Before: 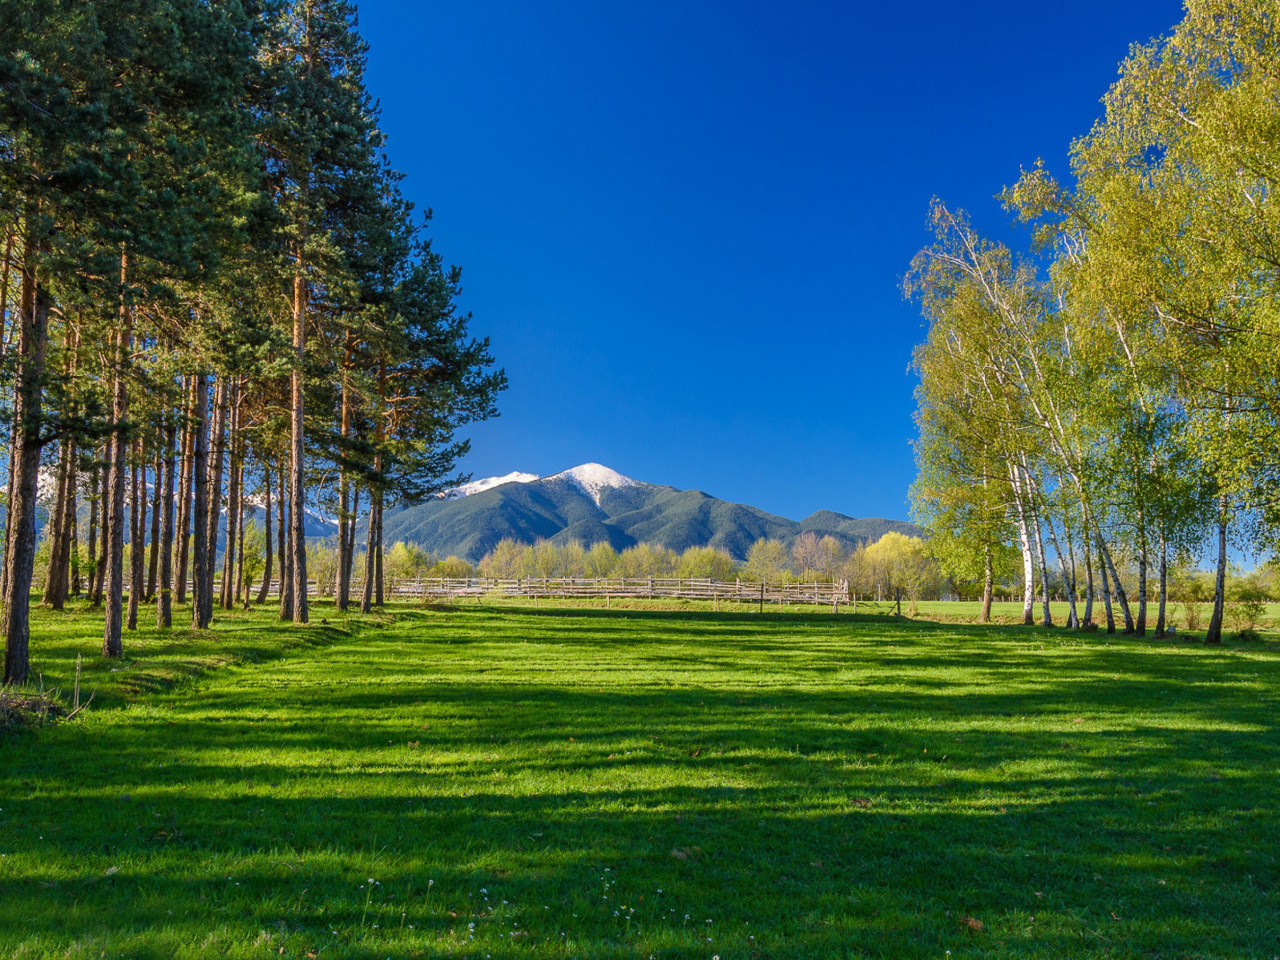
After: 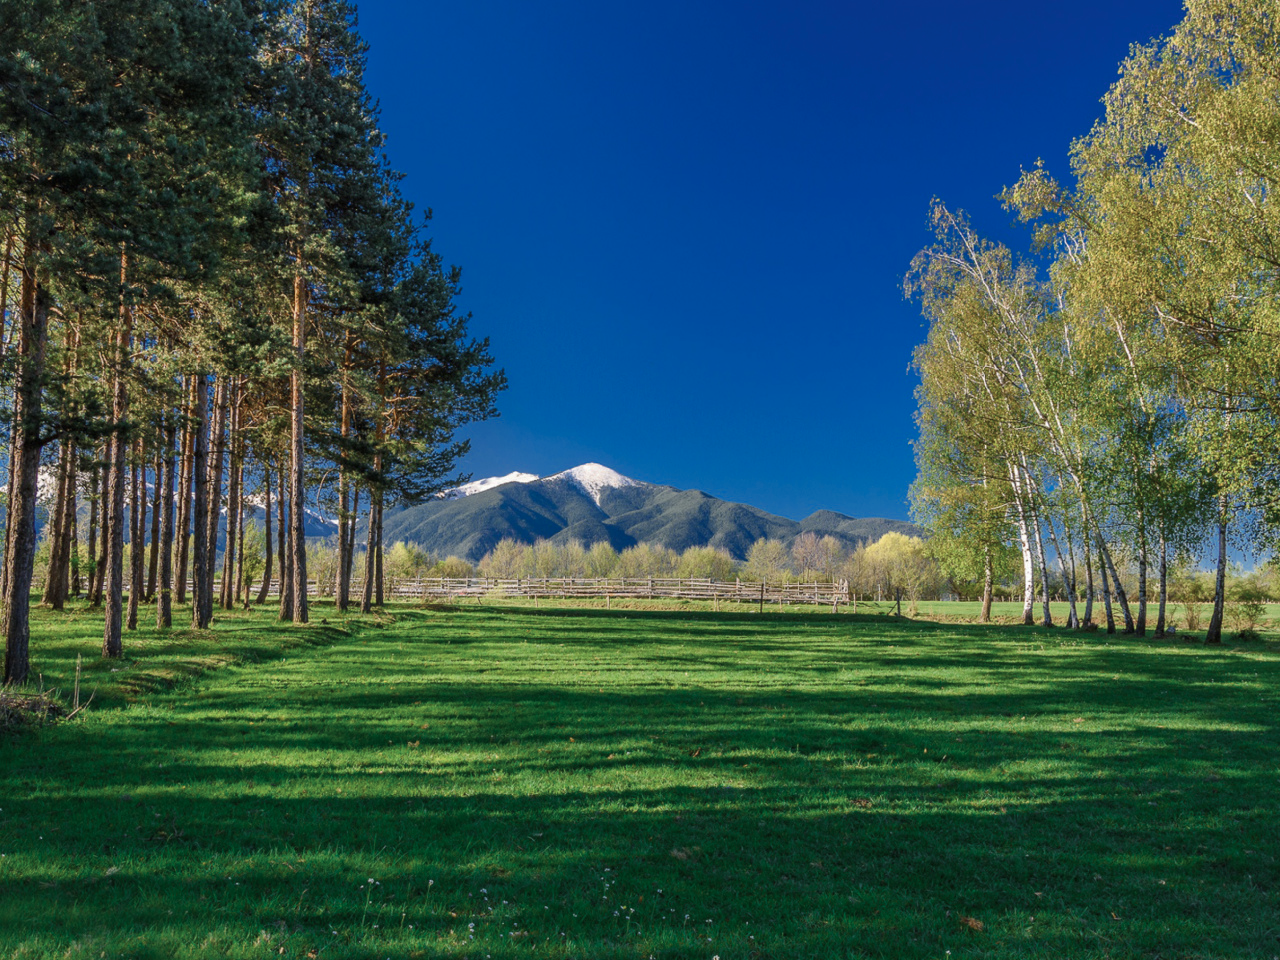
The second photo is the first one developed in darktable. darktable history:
color zones: curves: ch0 [(0, 0.5) (0.125, 0.4) (0.25, 0.5) (0.375, 0.4) (0.5, 0.4) (0.625, 0.35) (0.75, 0.35) (0.875, 0.5)]; ch1 [(0, 0.35) (0.125, 0.45) (0.25, 0.35) (0.375, 0.35) (0.5, 0.35) (0.625, 0.35) (0.75, 0.45) (0.875, 0.35)]; ch2 [(0, 0.6) (0.125, 0.5) (0.25, 0.5) (0.375, 0.6) (0.5, 0.6) (0.625, 0.5) (0.75, 0.5) (0.875, 0.5)]
color correction: highlights b* -0.04
